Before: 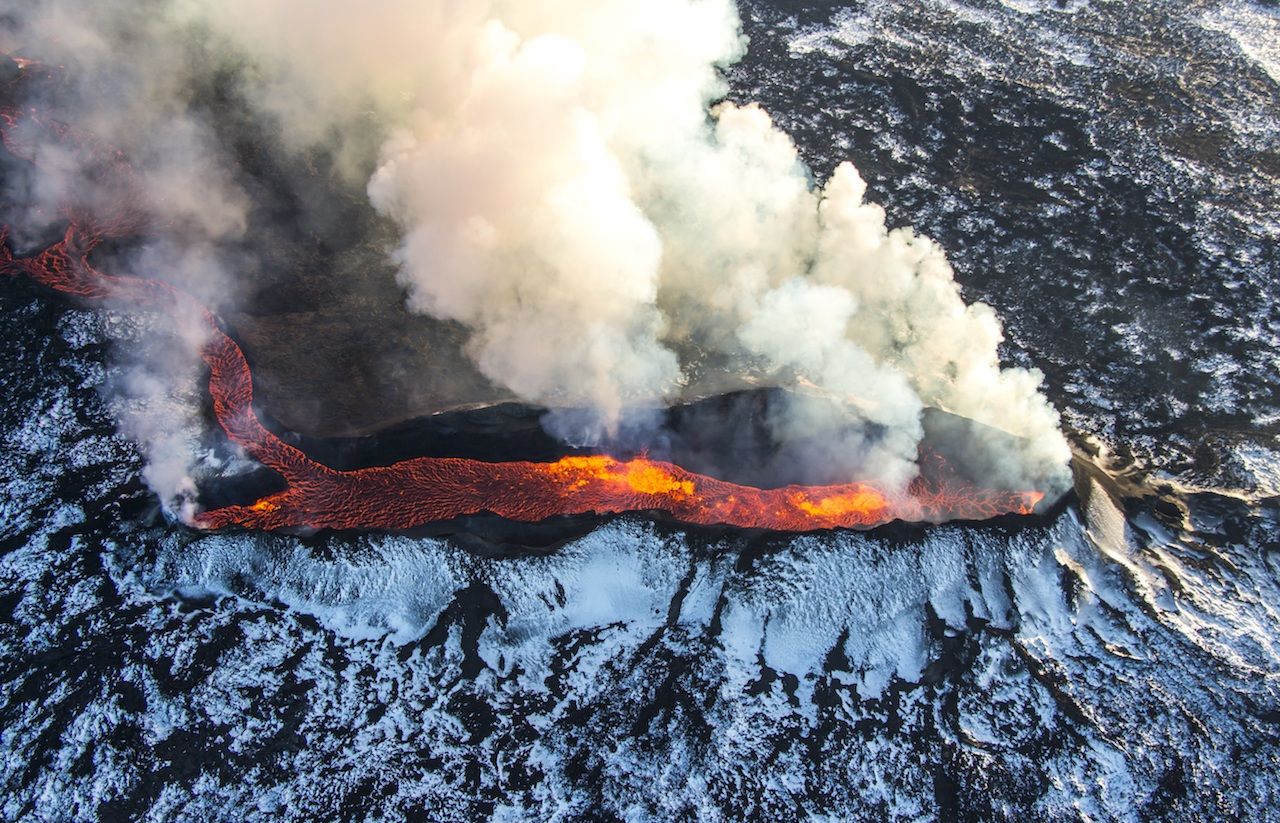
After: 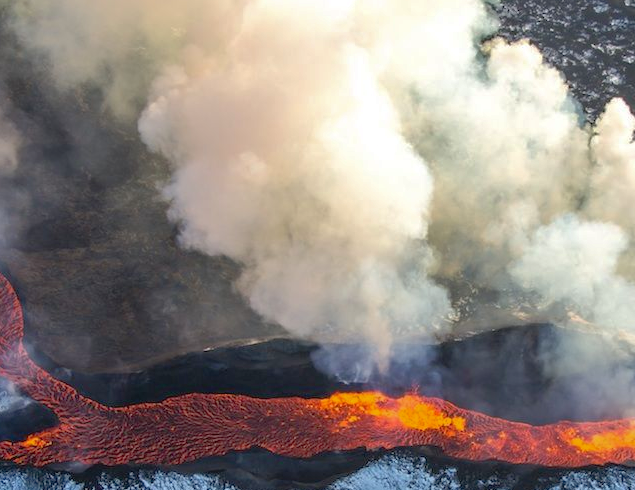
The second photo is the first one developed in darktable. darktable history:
crop: left 17.894%, top 7.826%, right 32.44%, bottom 32.552%
shadows and highlights: on, module defaults
